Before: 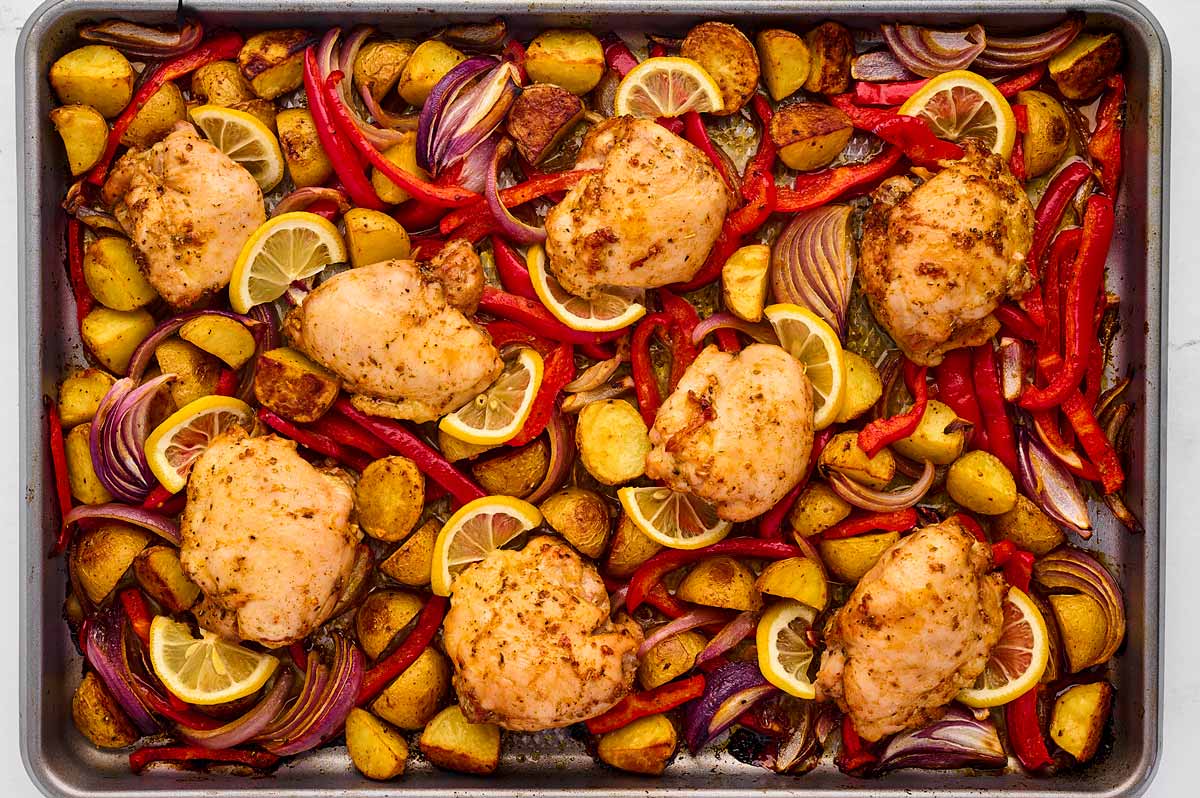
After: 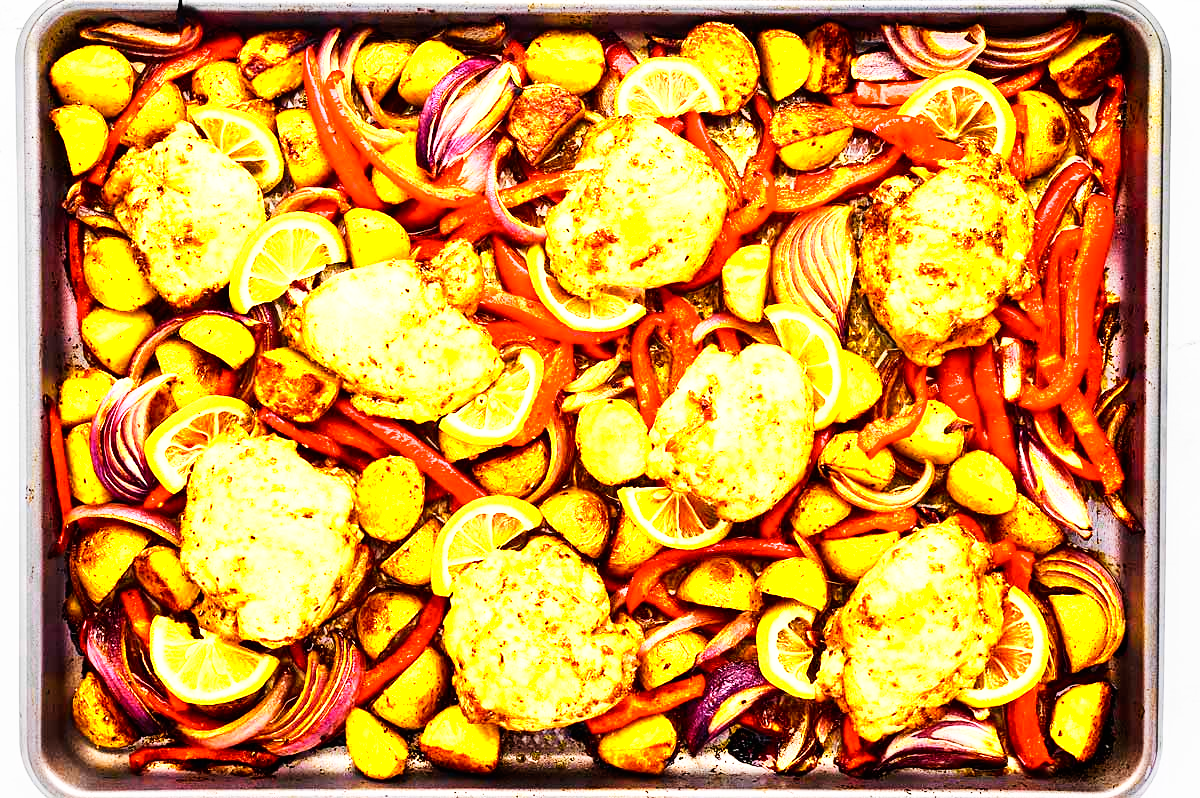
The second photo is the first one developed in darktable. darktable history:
base curve: curves: ch0 [(0, 0) (0.007, 0.004) (0.027, 0.03) (0.046, 0.07) (0.207, 0.54) (0.442, 0.872) (0.673, 0.972) (1, 1)], preserve colors none
color zones: curves: ch0 [(0.099, 0.624) (0.257, 0.596) (0.384, 0.376) (0.529, 0.492) (0.697, 0.564) (0.768, 0.532) (0.908, 0.644)]; ch1 [(0.112, 0.564) (0.254, 0.612) (0.432, 0.676) (0.592, 0.456) (0.743, 0.684) (0.888, 0.536)]; ch2 [(0.25, 0.5) (0.469, 0.36) (0.75, 0.5)]
